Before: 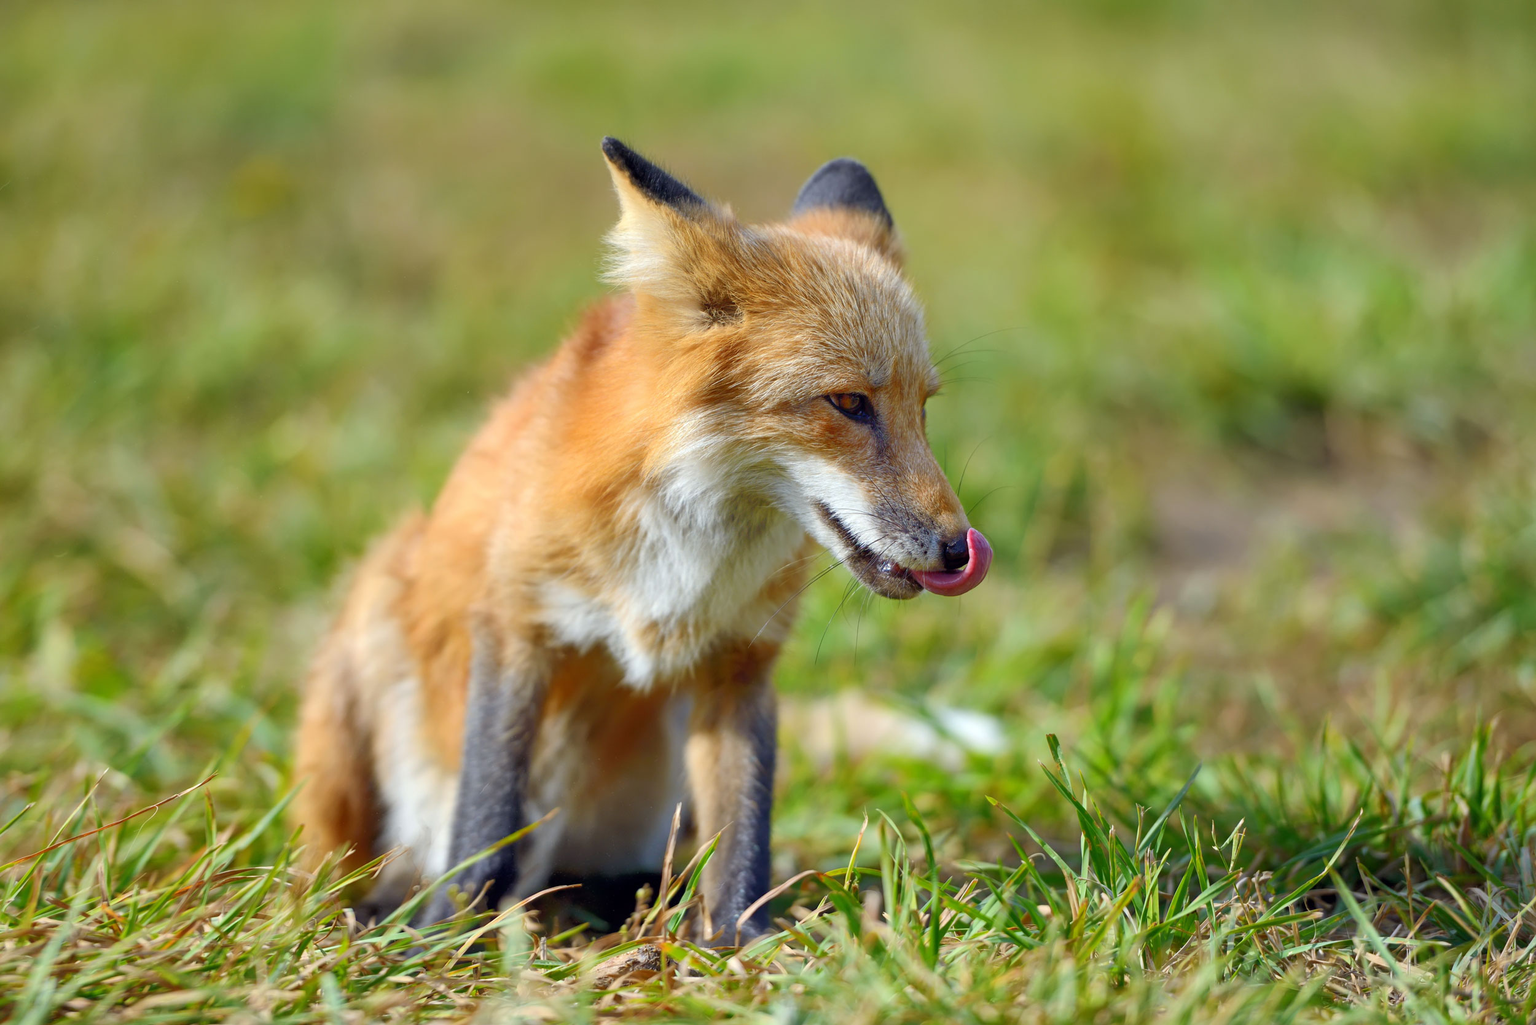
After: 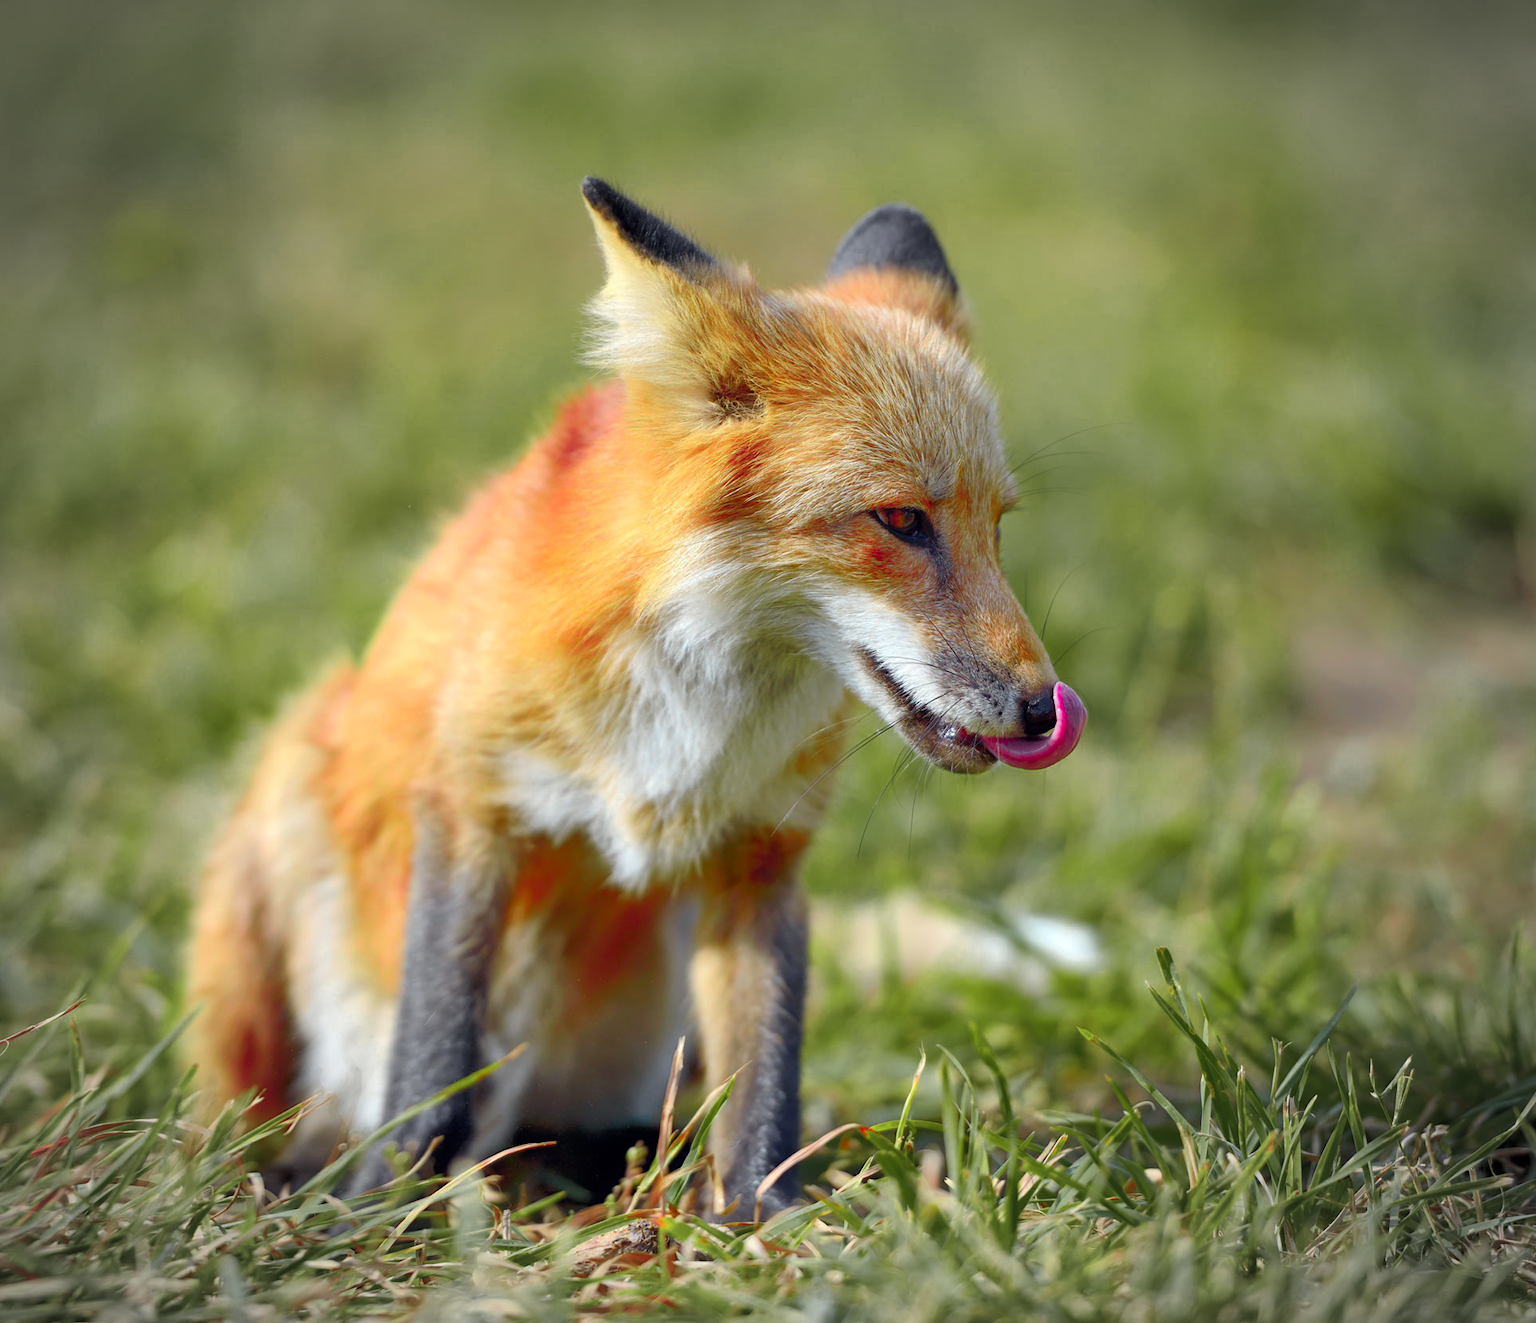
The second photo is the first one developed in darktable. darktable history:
crop: left 9.88%, right 12.664%
vignetting: automatic ratio true
color zones: curves: ch0 [(0, 0.533) (0.126, 0.533) (0.234, 0.533) (0.368, 0.357) (0.5, 0.5) (0.625, 0.5) (0.74, 0.637) (0.875, 0.5)]; ch1 [(0.004, 0.708) (0.129, 0.662) (0.25, 0.5) (0.375, 0.331) (0.496, 0.396) (0.625, 0.649) (0.739, 0.26) (0.875, 0.5) (1, 0.478)]; ch2 [(0, 0.409) (0.132, 0.403) (0.236, 0.558) (0.379, 0.448) (0.5, 0.5) (0.625, 0.5) (0.691, 0.39) (0.875, 0.5)]
